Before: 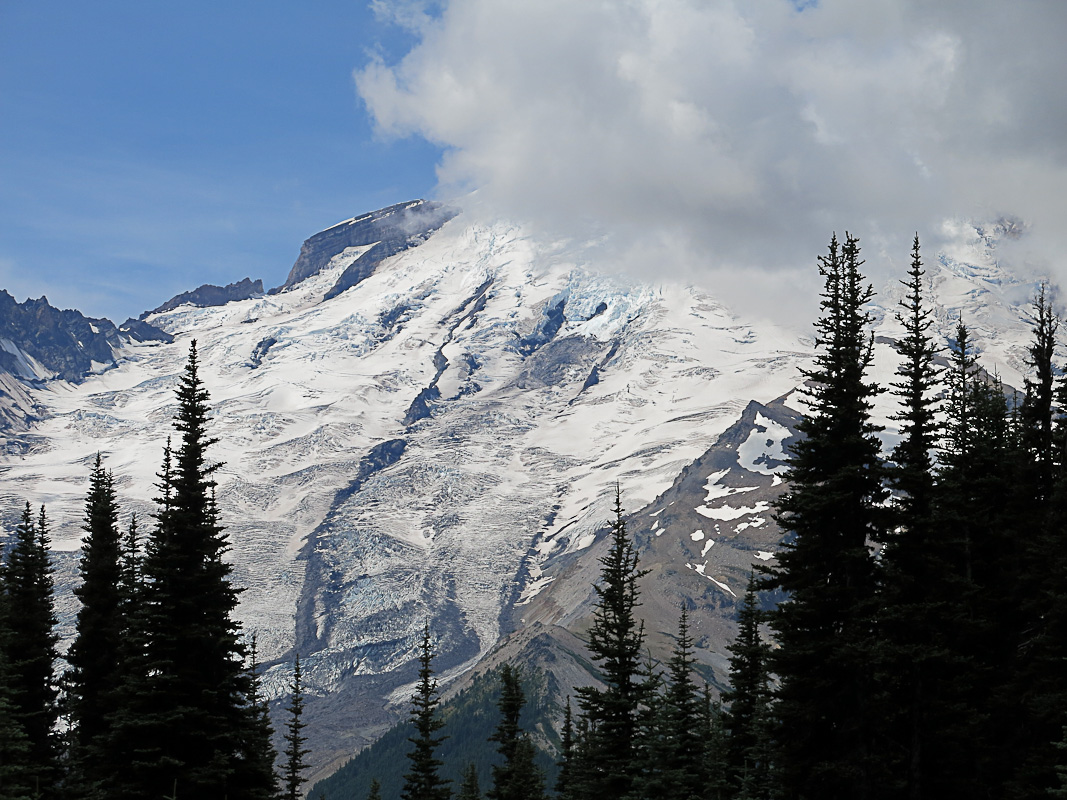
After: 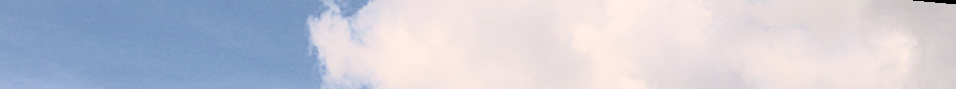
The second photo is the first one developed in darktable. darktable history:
white balance: red 1.127, blue 0.943
crop and rotate: left 9.644%, top 9.491%, right 6.021%, bottom 80.509%
contrast brightness saturation: contrast 0.5, saturation -0.1
rotate and perspective: rotation 5.12°, automatic cropping off
